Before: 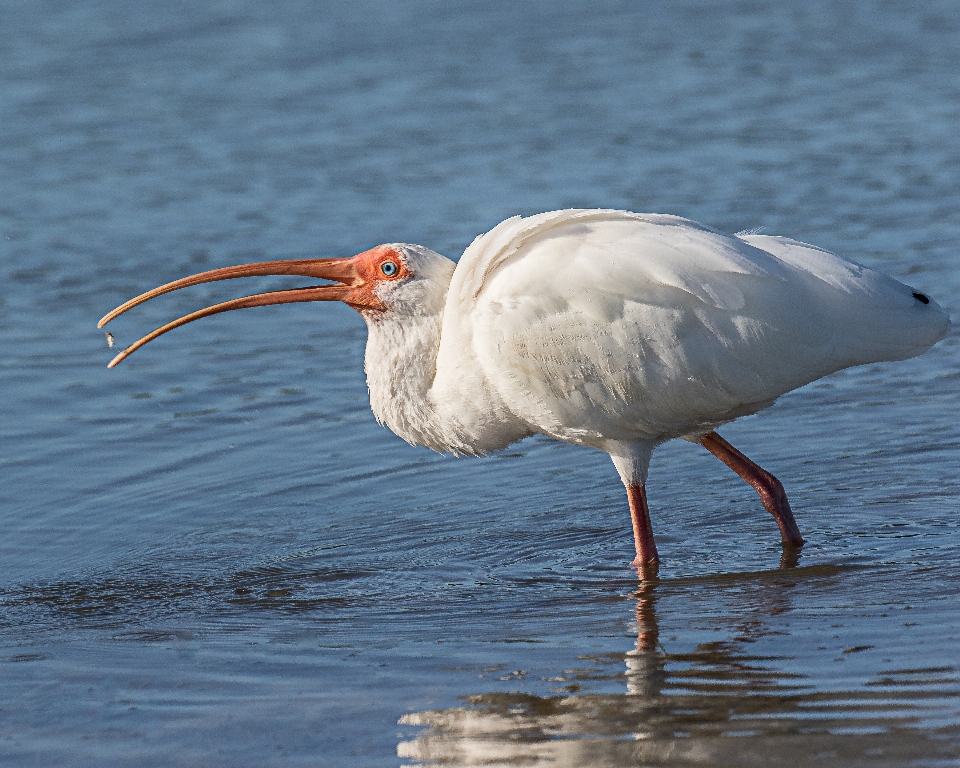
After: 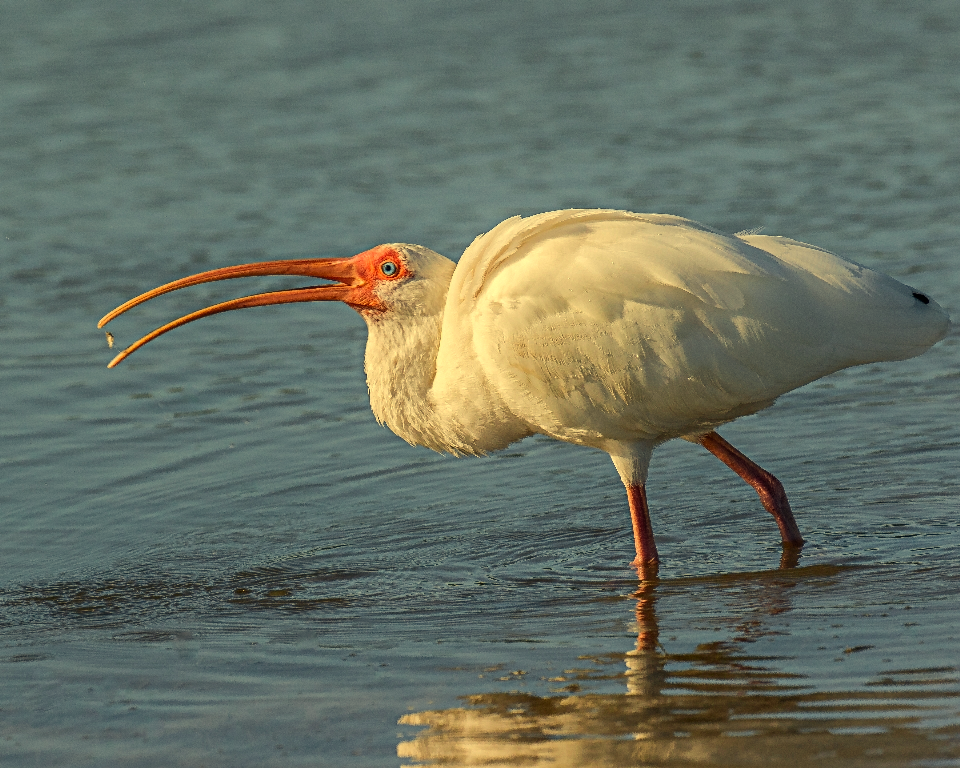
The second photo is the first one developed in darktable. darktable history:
rgb curve: curves: ch0 [(0, 0) (0.175, 0.154) (0.785, 0.663) (1, 1)]
color zones: curves: ch0 [(0.224, 0.526) (0.75, 0.5)]; ch1 [(0.055, 0.526) (0.224, 0.761) (0.377, 0.526) (0.75, 0.5)]
white balance: red 1.08, blue 0.791
